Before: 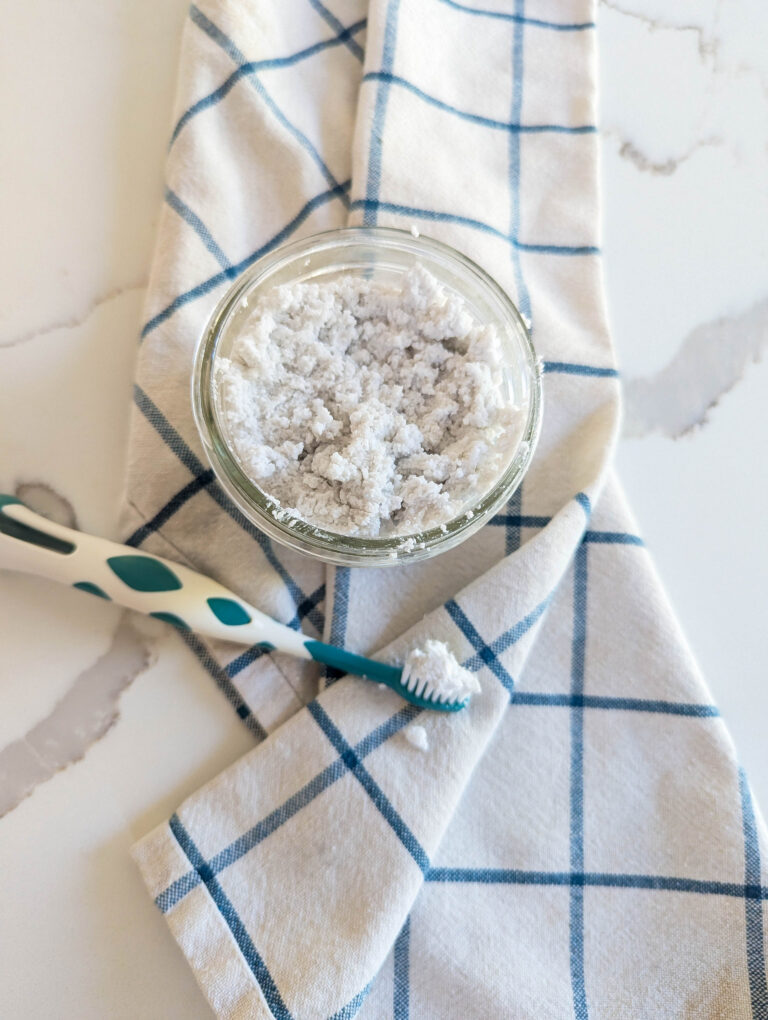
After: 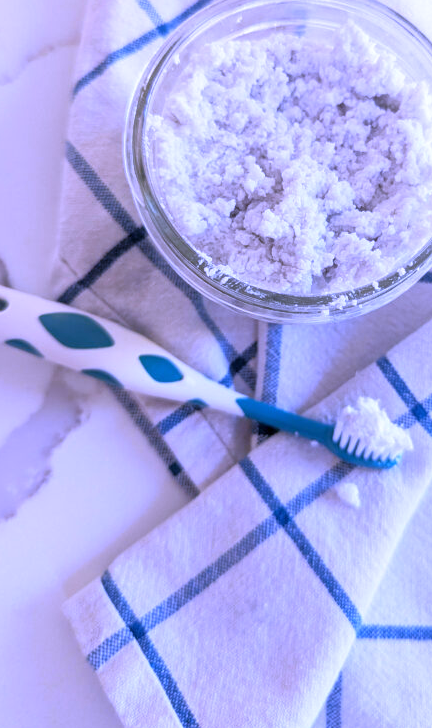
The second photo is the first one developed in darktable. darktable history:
crop: left 8.966%, top 23.852%, right 34.699%, bottom 4.703%
white balance: red 0.98, blue 1.61
rgb curve: curves: ch0 [(0, 0) (0.053, 0.068) (0.122, 0.128) (1, 1)]
